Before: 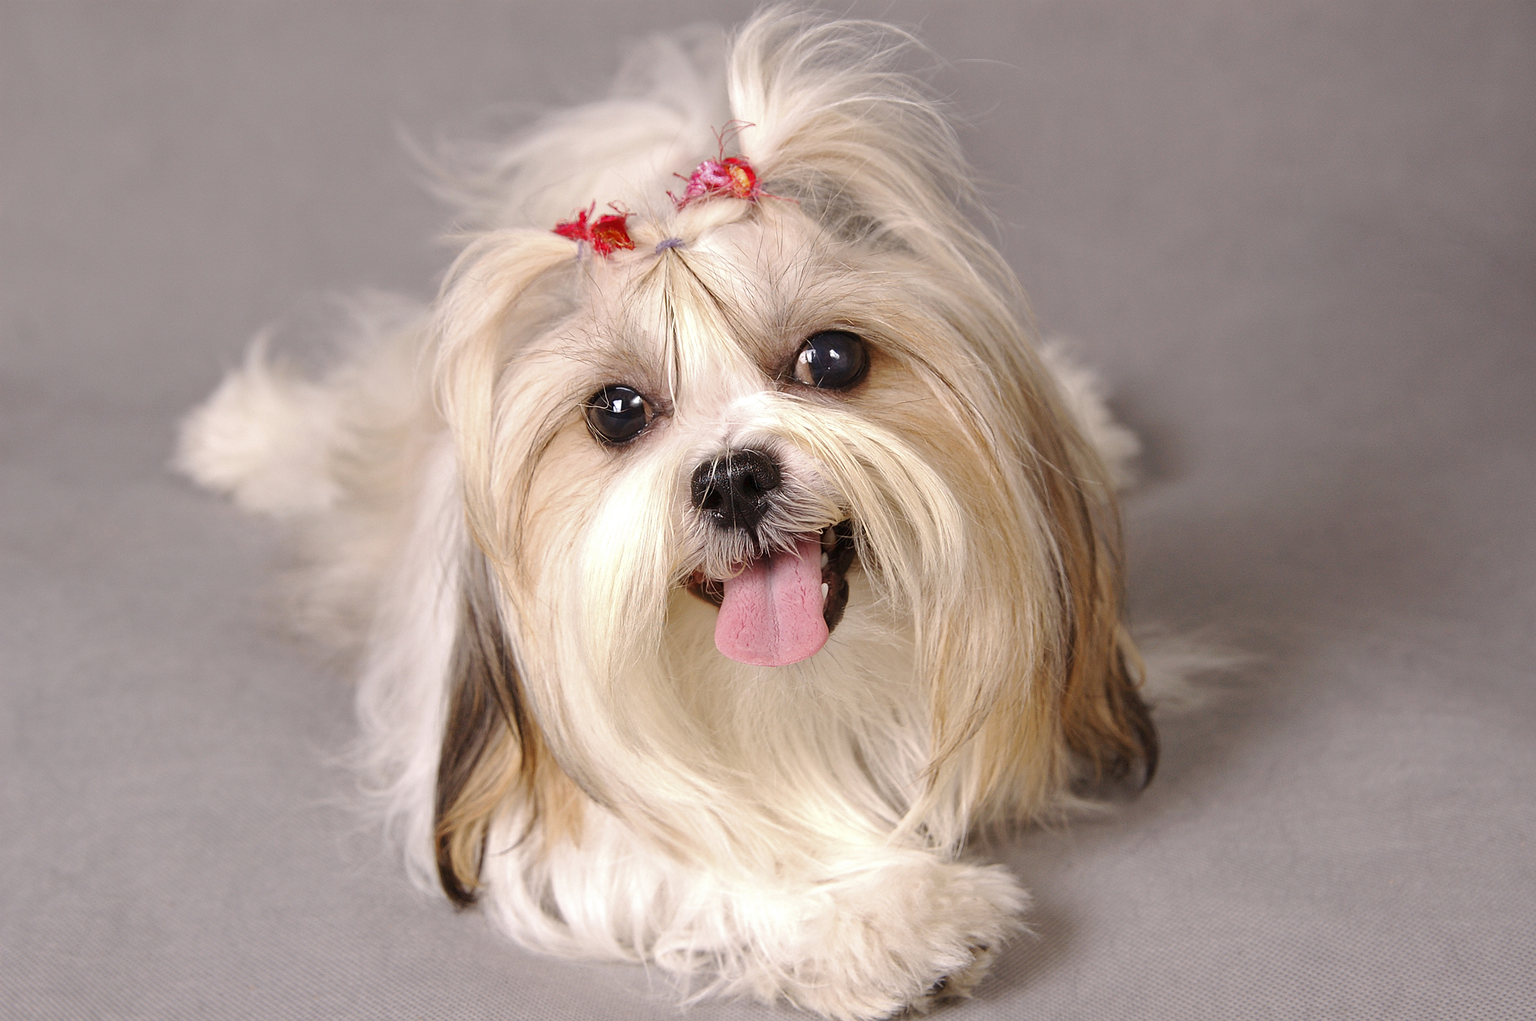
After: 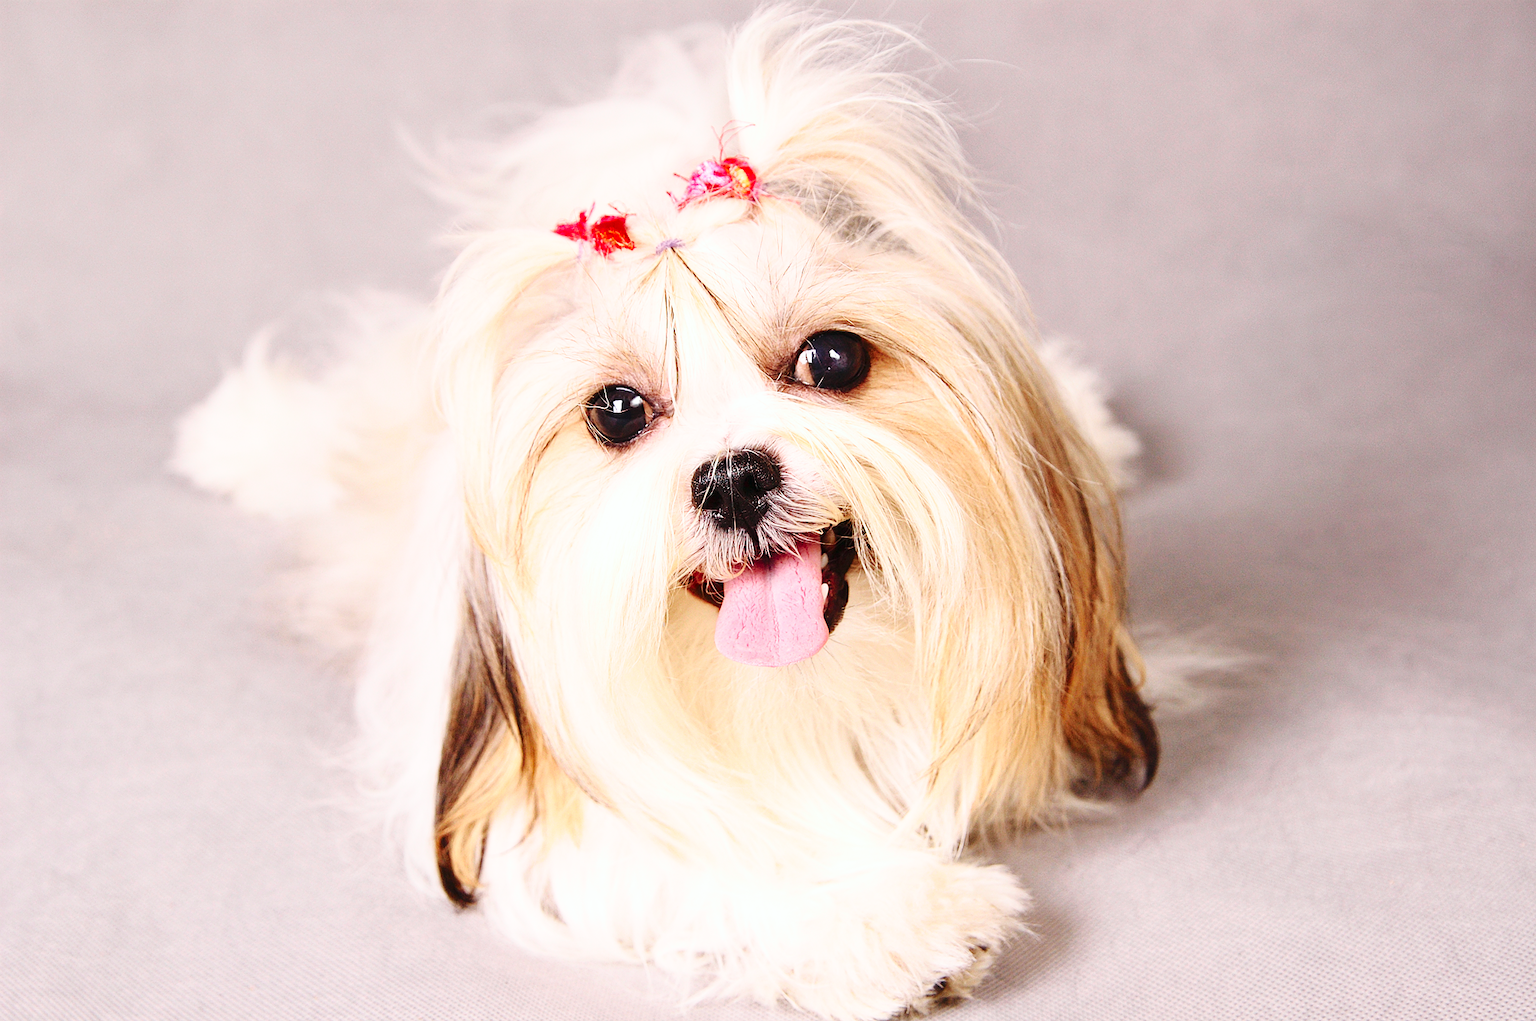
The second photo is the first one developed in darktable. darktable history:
tone curve: curves: ch0 [(0, 0.01) (0.037, 0.032) (0.131, 0.108) (0.275, 0.258) (0.483, 0.512) (0.61, 0.661) (0.696, 0.76) (0.792, 0.867) (0.911, 0.955) (0.997, 0.995)]; ch1 [(0, 0) (0.308, 0.268) (0.425, 0.383) (0.503, 0.502) (0.529, 0.543) (0.706, 0.754) (0.869, 0.907) (1, 1)]; ch2 [(0, 0) (0.228, 0.196) (0.336, 0.315) (0.399, 0.403) (0.485, 0.487) (0.502, 0.502) (0.525, 0.523) (0.545, 0.552) (0.587, 0.61) (0.636, 0.654) (0.711, 0.729) (0.855, 0.87) (0.998, 0.977)], color space Lab, independent channels, preserve colors none
base curve: curves: ch0 [(0, 0) (0.028, 0.03) (0.121, 0.232) (0.46, 0.748) (0.859, 0.968) (1, 1)], preserve colors none
